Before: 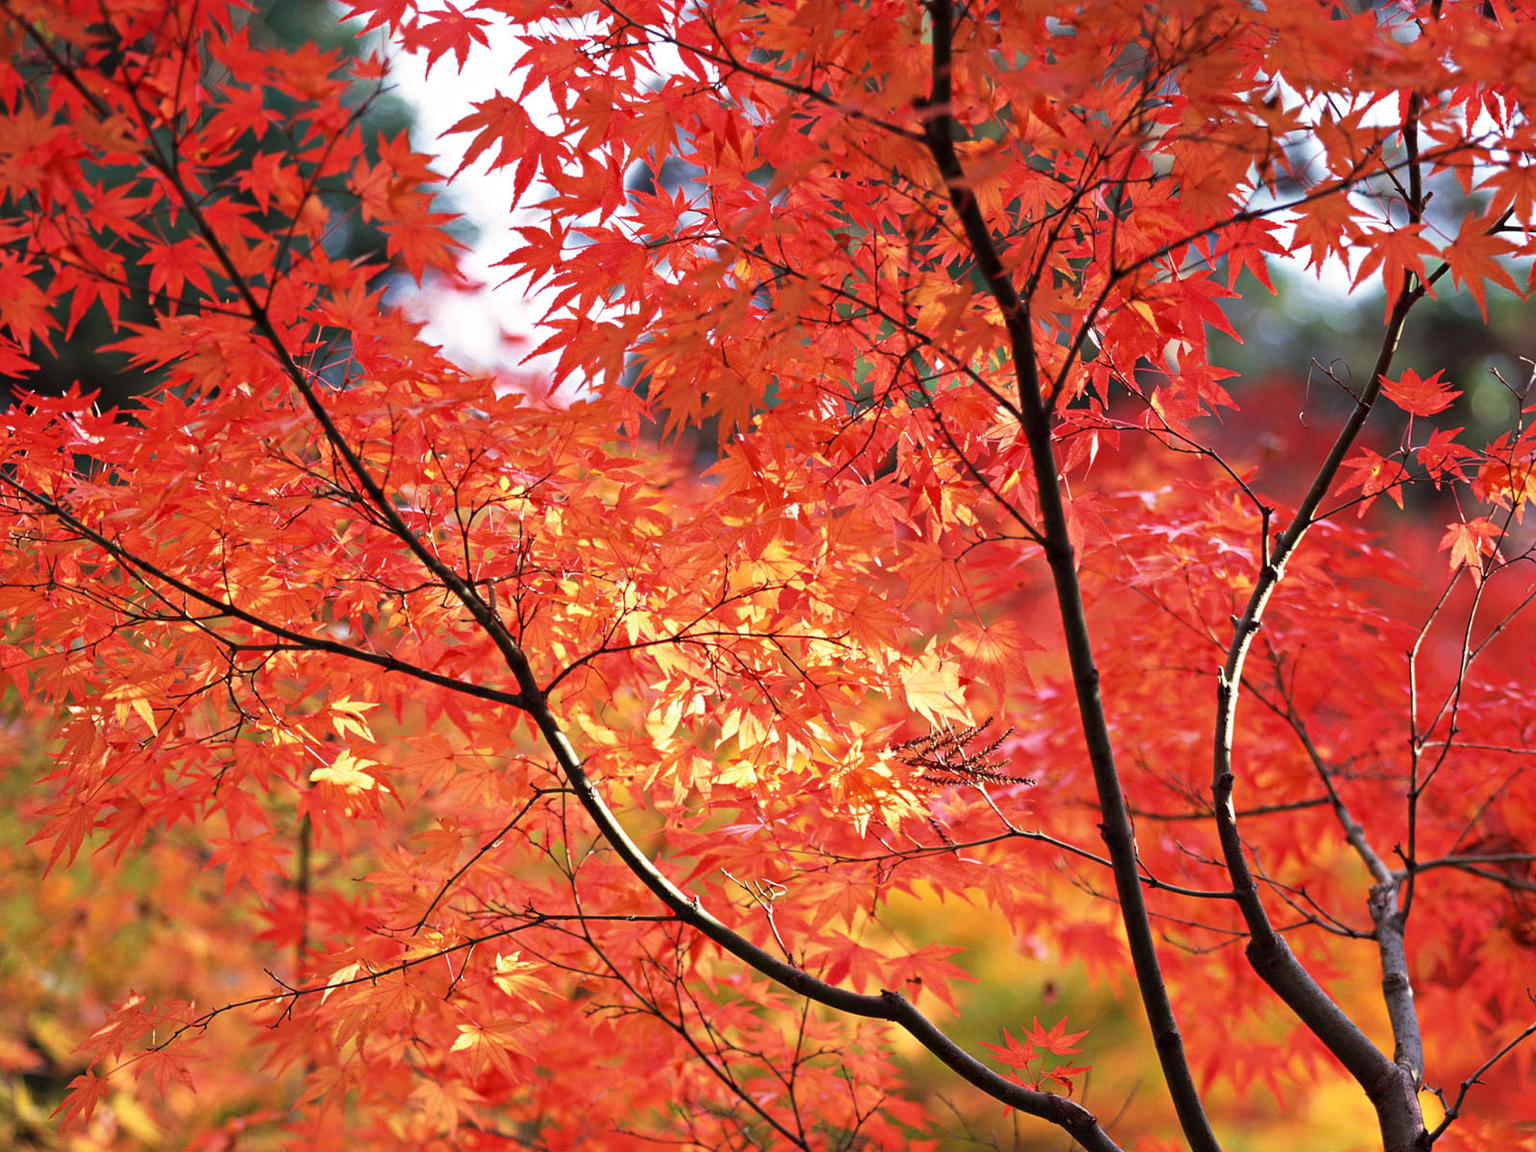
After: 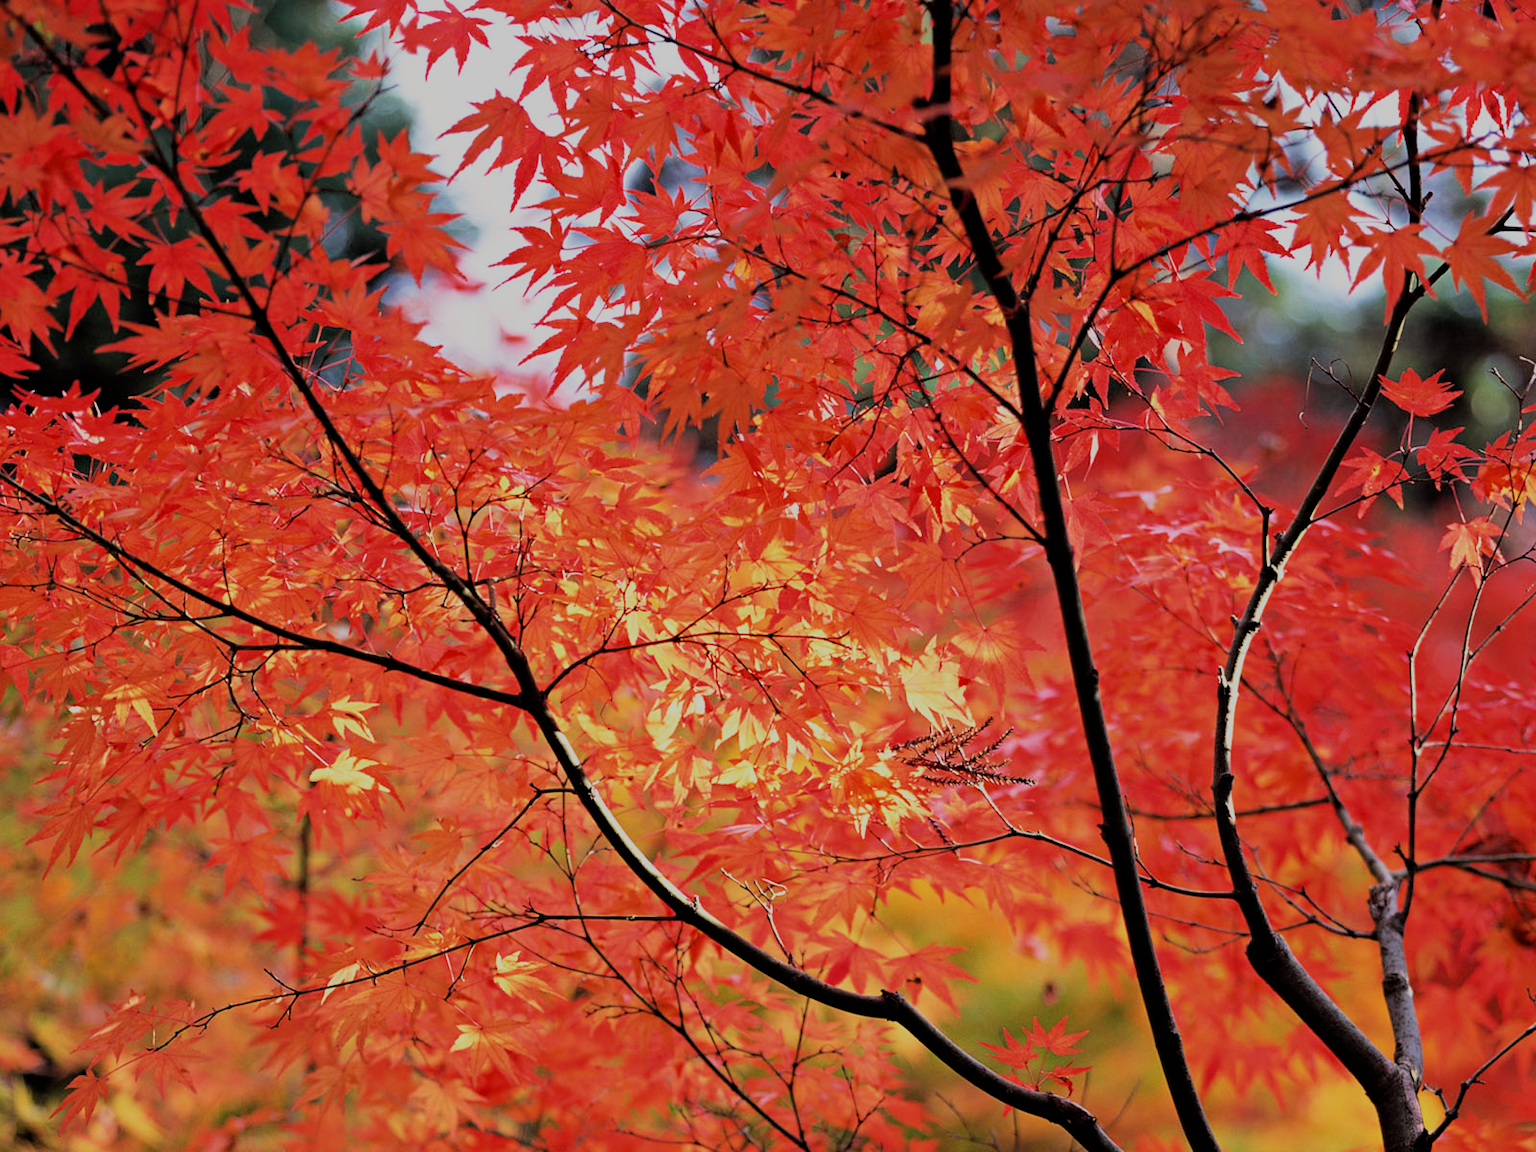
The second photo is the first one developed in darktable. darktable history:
tone equalizer: on, module defaults
filmic rgb: black relative exposure -6.15 EV, white relative exposure 6.96 EV, hardness 2.23, color science v6 (2022)
exposure: black level correction 0.002, exposure -0.1 EV, compensate highlight preservation false
